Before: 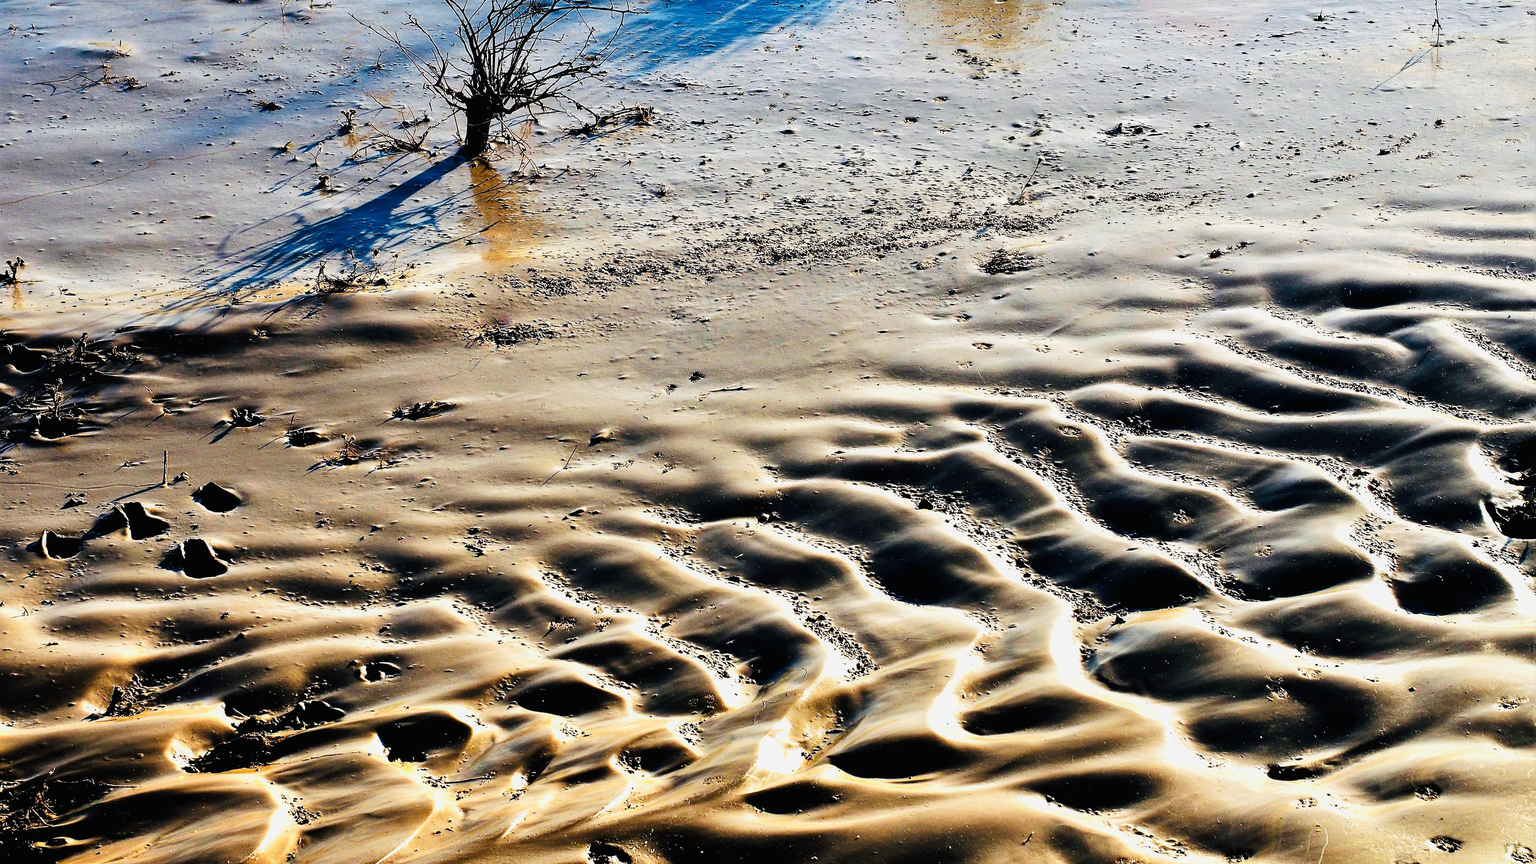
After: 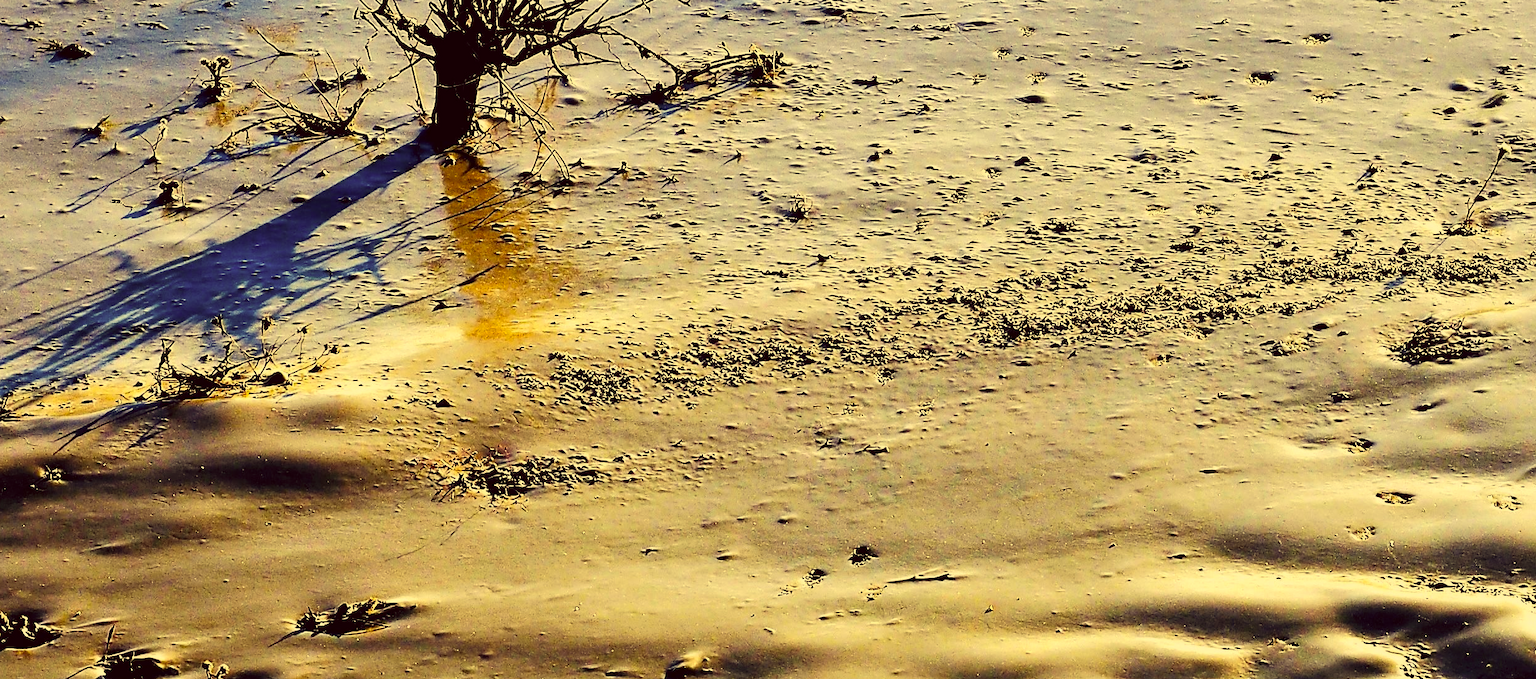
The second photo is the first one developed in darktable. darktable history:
crop: left 15.183%, top 9.112%, right 31.075%, bottom 48.623%
color correction: highlights a* -0.362, highlights b* 39.73, shadows a* 9.41, shadows b* -0.151
